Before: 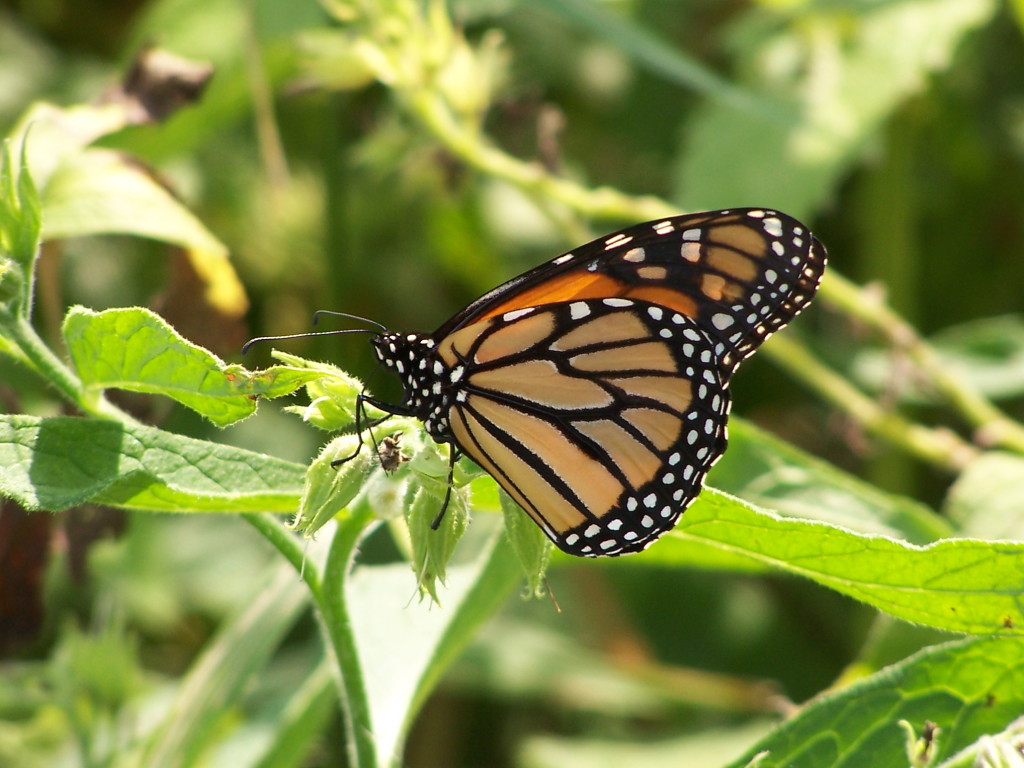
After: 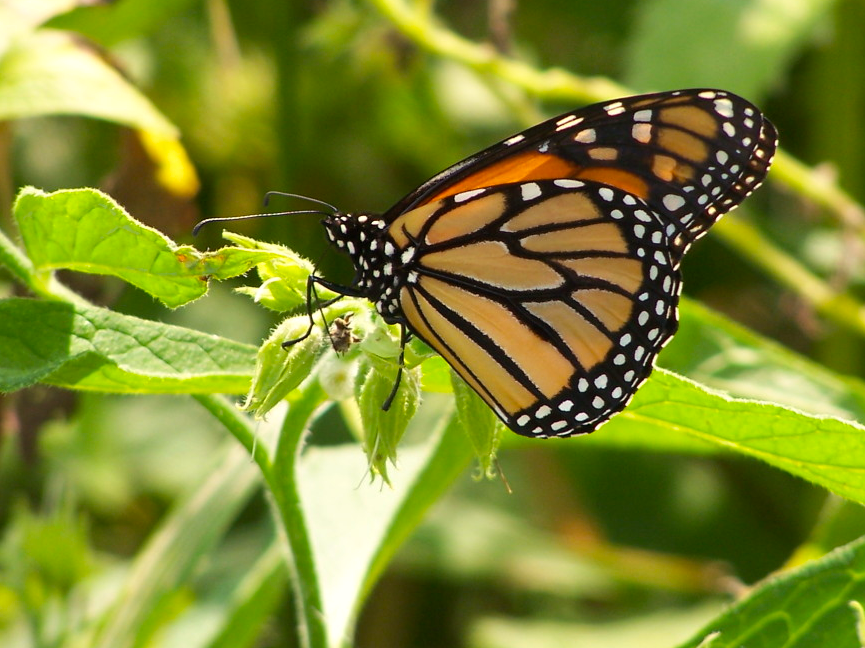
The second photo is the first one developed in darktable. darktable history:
color calibration: output colorfulness [0, 0.315, 0, 0], x 0.341, y 0.355, temperature 5166 K
crop and rotate: left 4.842%, top 15.51%, right 10.668%
